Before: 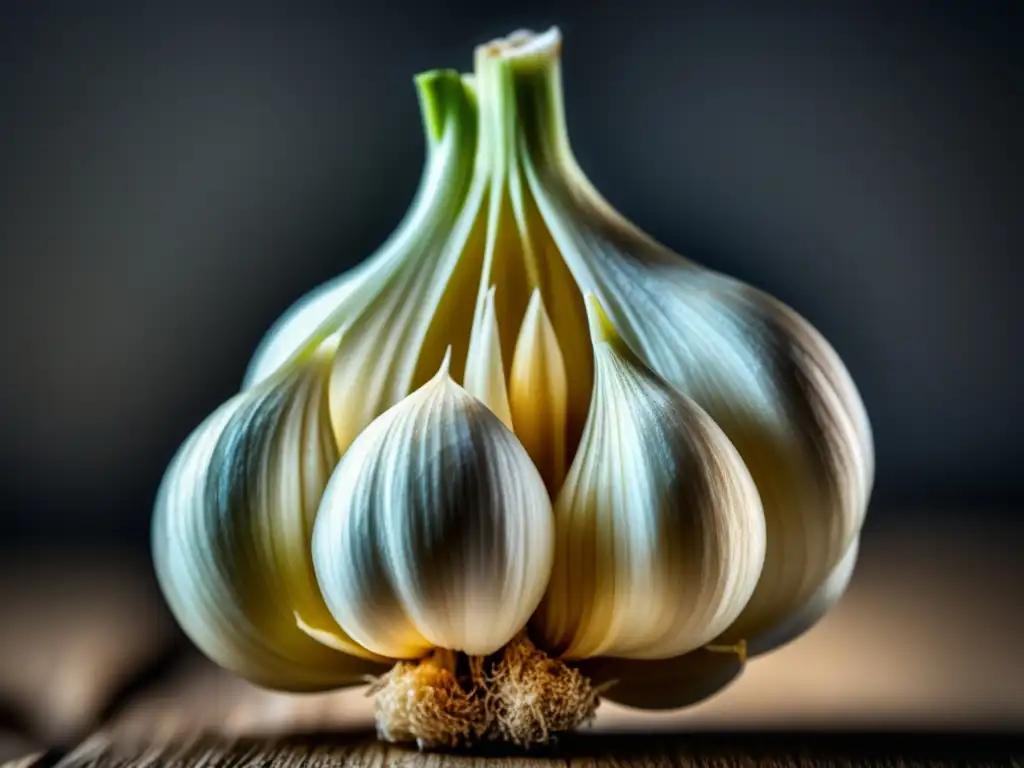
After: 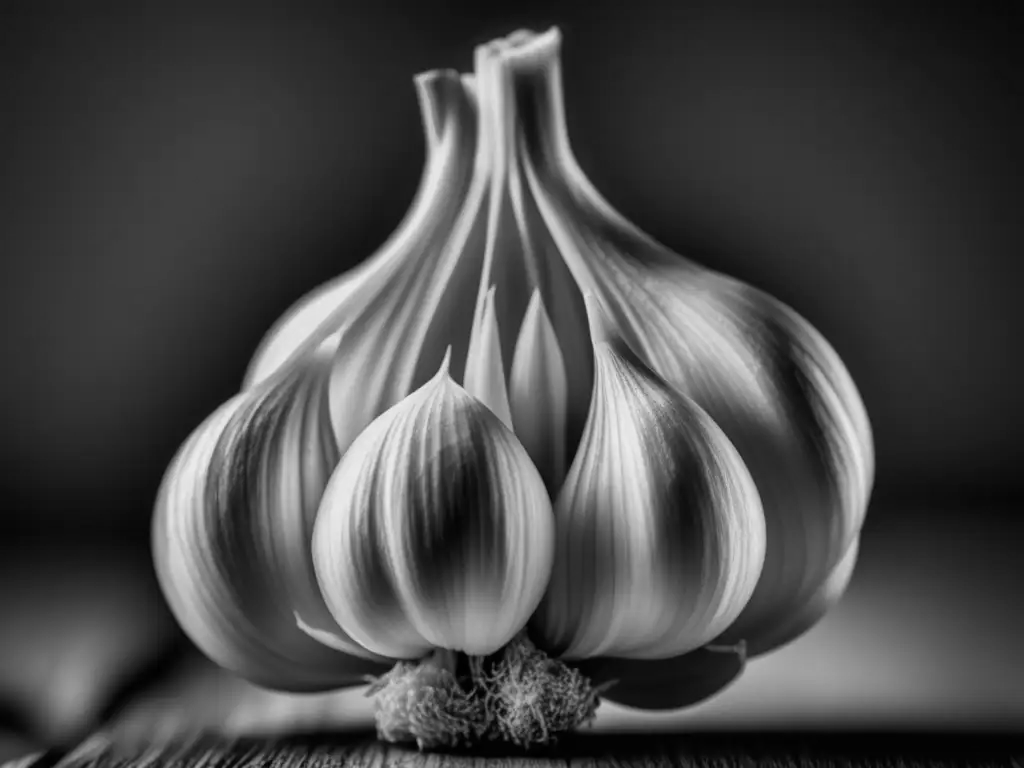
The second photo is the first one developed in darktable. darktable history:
monochrome: a -11.7, b 1.62, size 0.5, highlights 0.38
exposure: exposure -0.21 EV, compensate highlight preservation false
